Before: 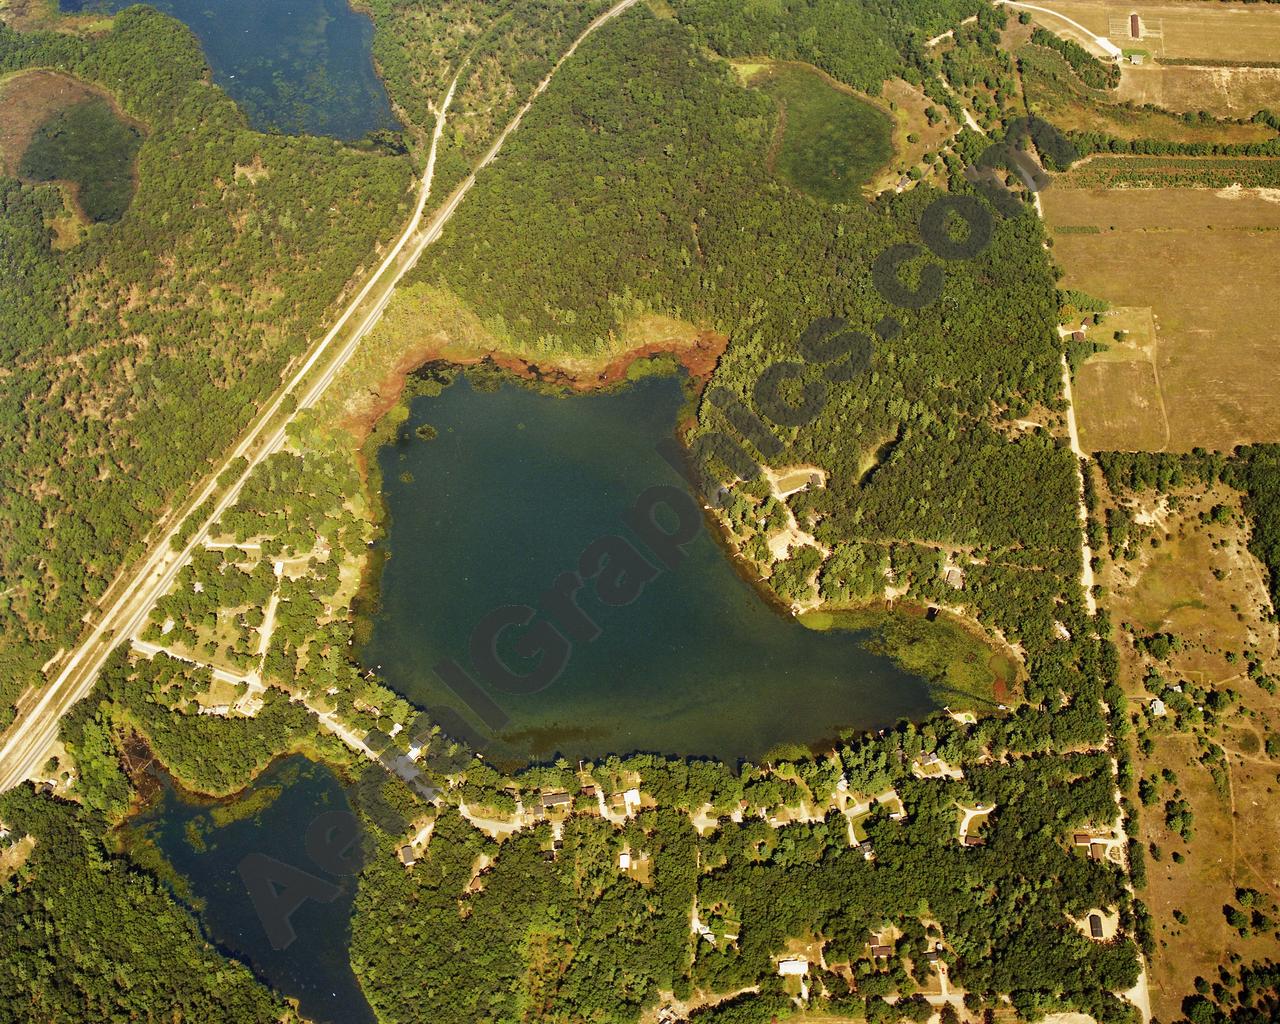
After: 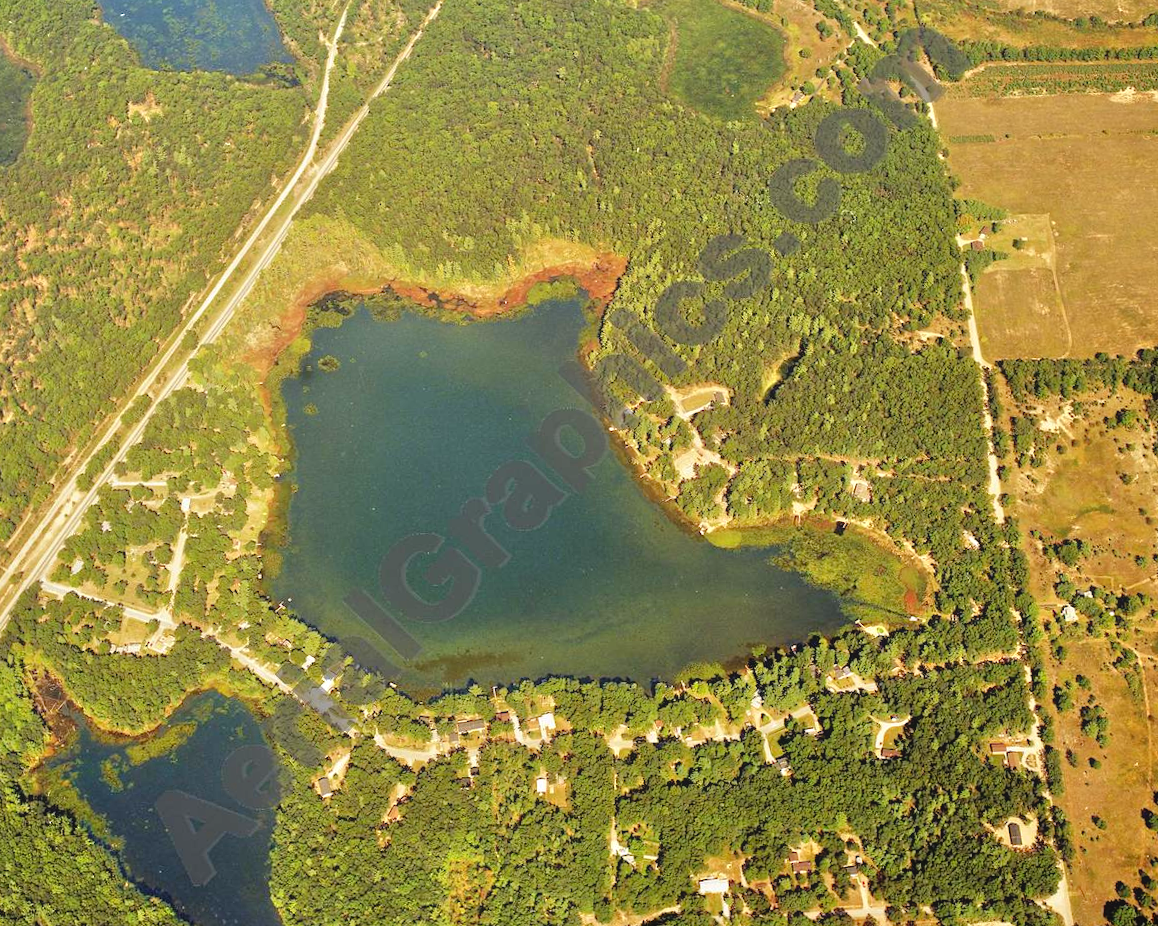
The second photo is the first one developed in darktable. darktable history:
crop and rotate: angle 1.96°, left 5.673%, top 5.673%
contrast equalizer: y [[0.5, 0.488, 0.462, 0.461, 0.491, 0.5], [0.5 ×6], [0.5 ×6], [0 ×6], [0 ×6]]
tone equalizer: -7 EV 0.15 EV, -6 EV 0.6 EV, -5 EV 1.15 EV, -4 EV 1.33 EV, -3 EV 1.15 EV, -2 EV 0.6 EV, -1 EV 0.15 EV, mask exposure compensation -0.5 EV
